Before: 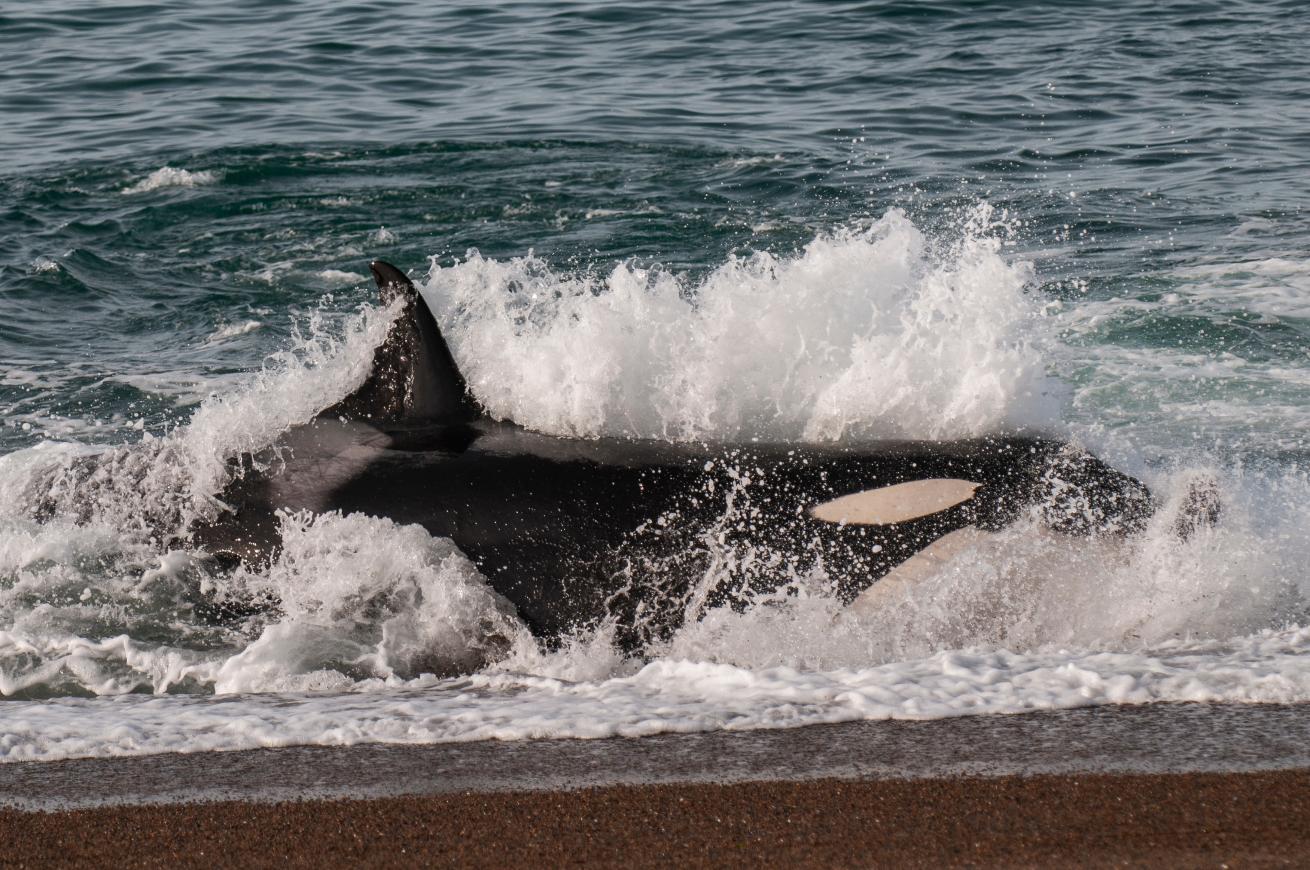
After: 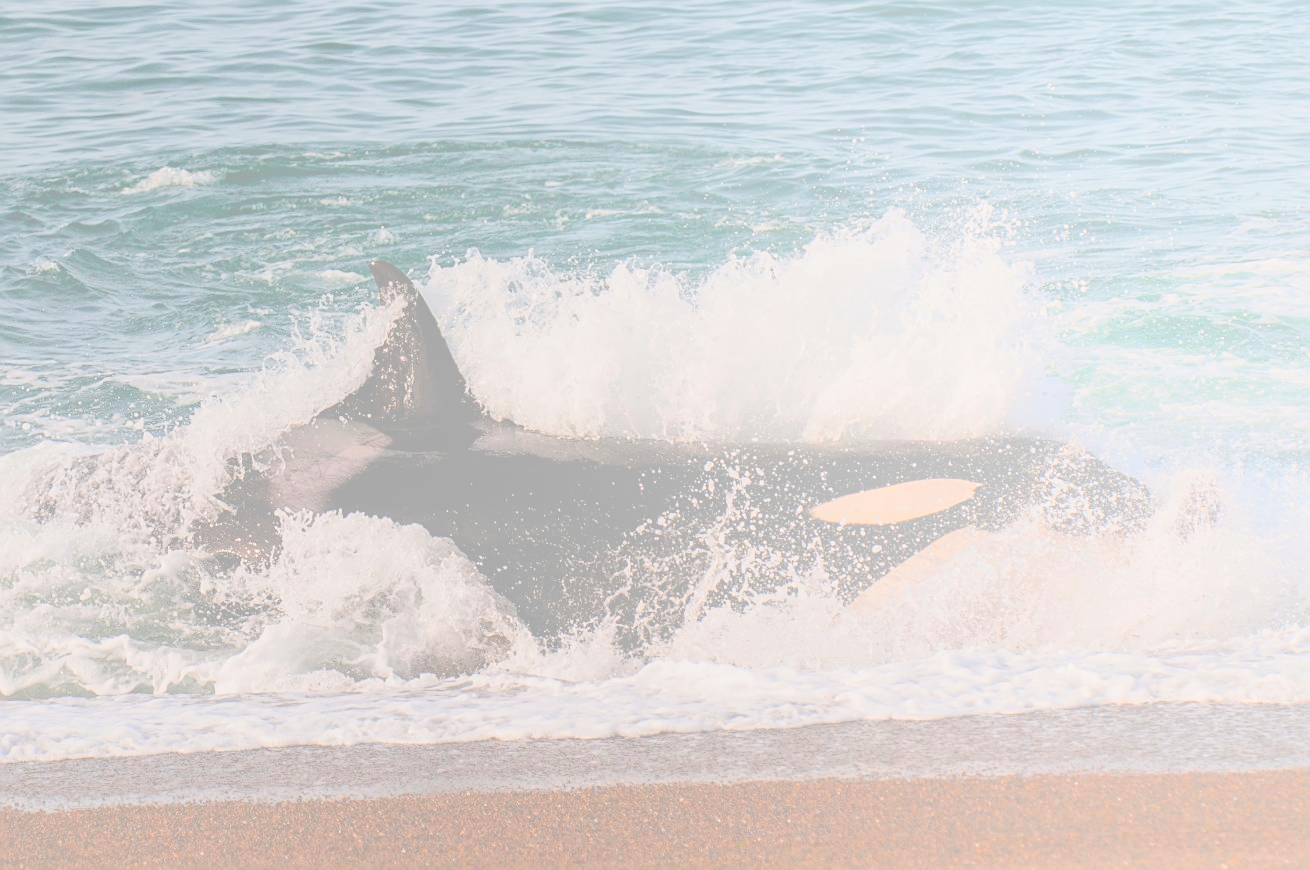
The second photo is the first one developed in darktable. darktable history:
sharpen: on, module defaults
bloom: size 70%, threshold 25%, strength 70%
filmic rgb: black relative exposure -7.65 EV, white relative exposure 4.56 EV, hardness 3.61
